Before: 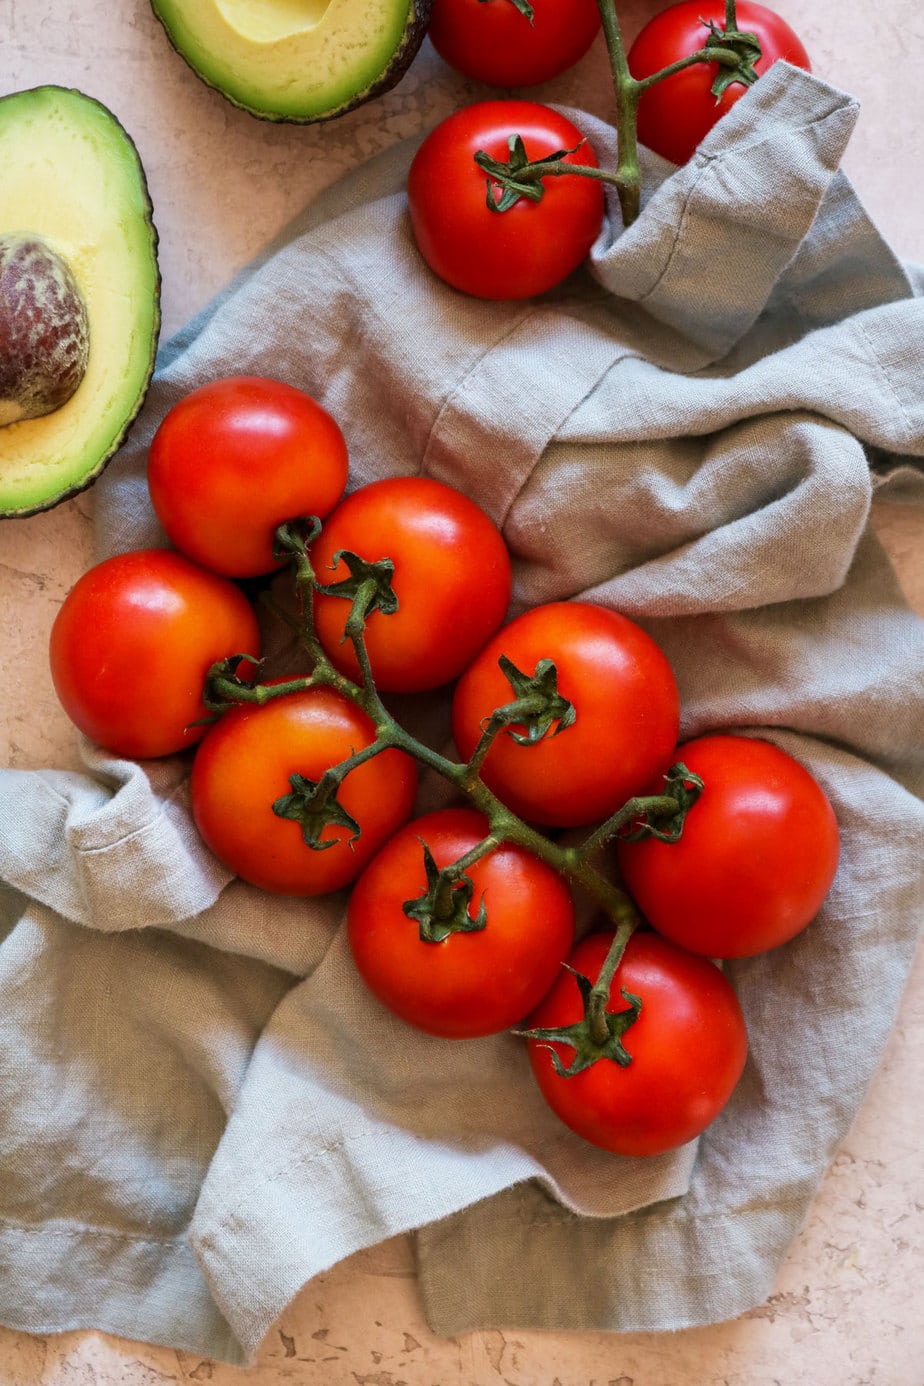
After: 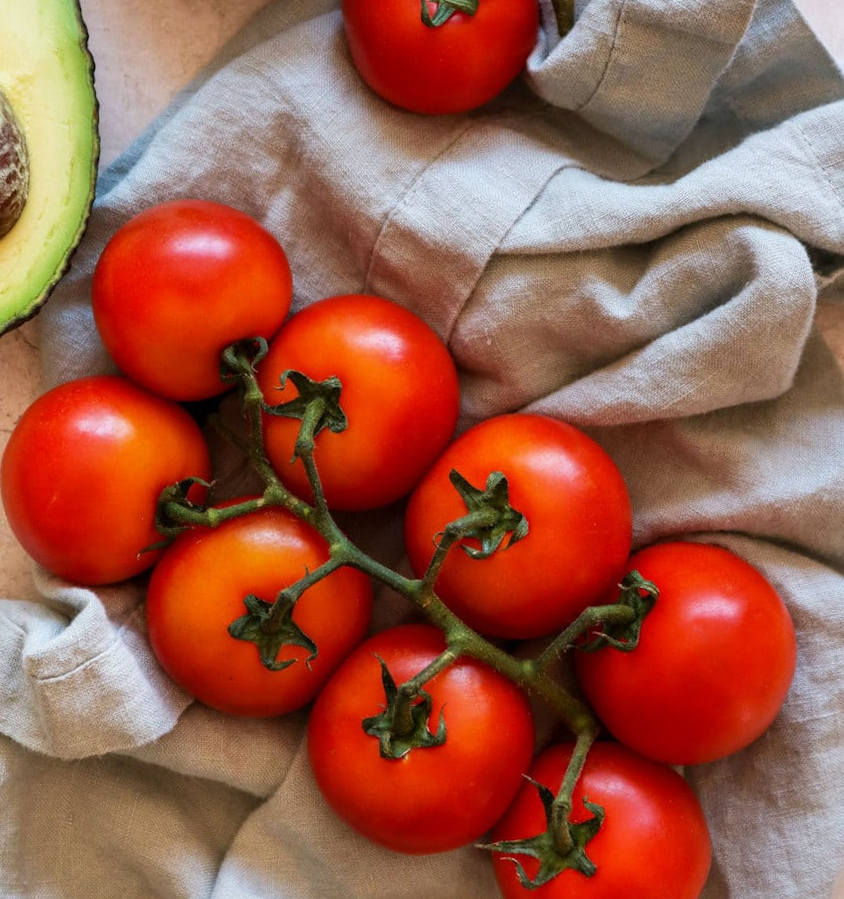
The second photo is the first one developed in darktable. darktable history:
crop: left 5.596%, top 10.314%, right 3.534%, bottom 19.395%
rotate and perspective: rotation -2°, crop left 0.022, crop right 0.978, crop top 0.049, crop bottom 0.951
